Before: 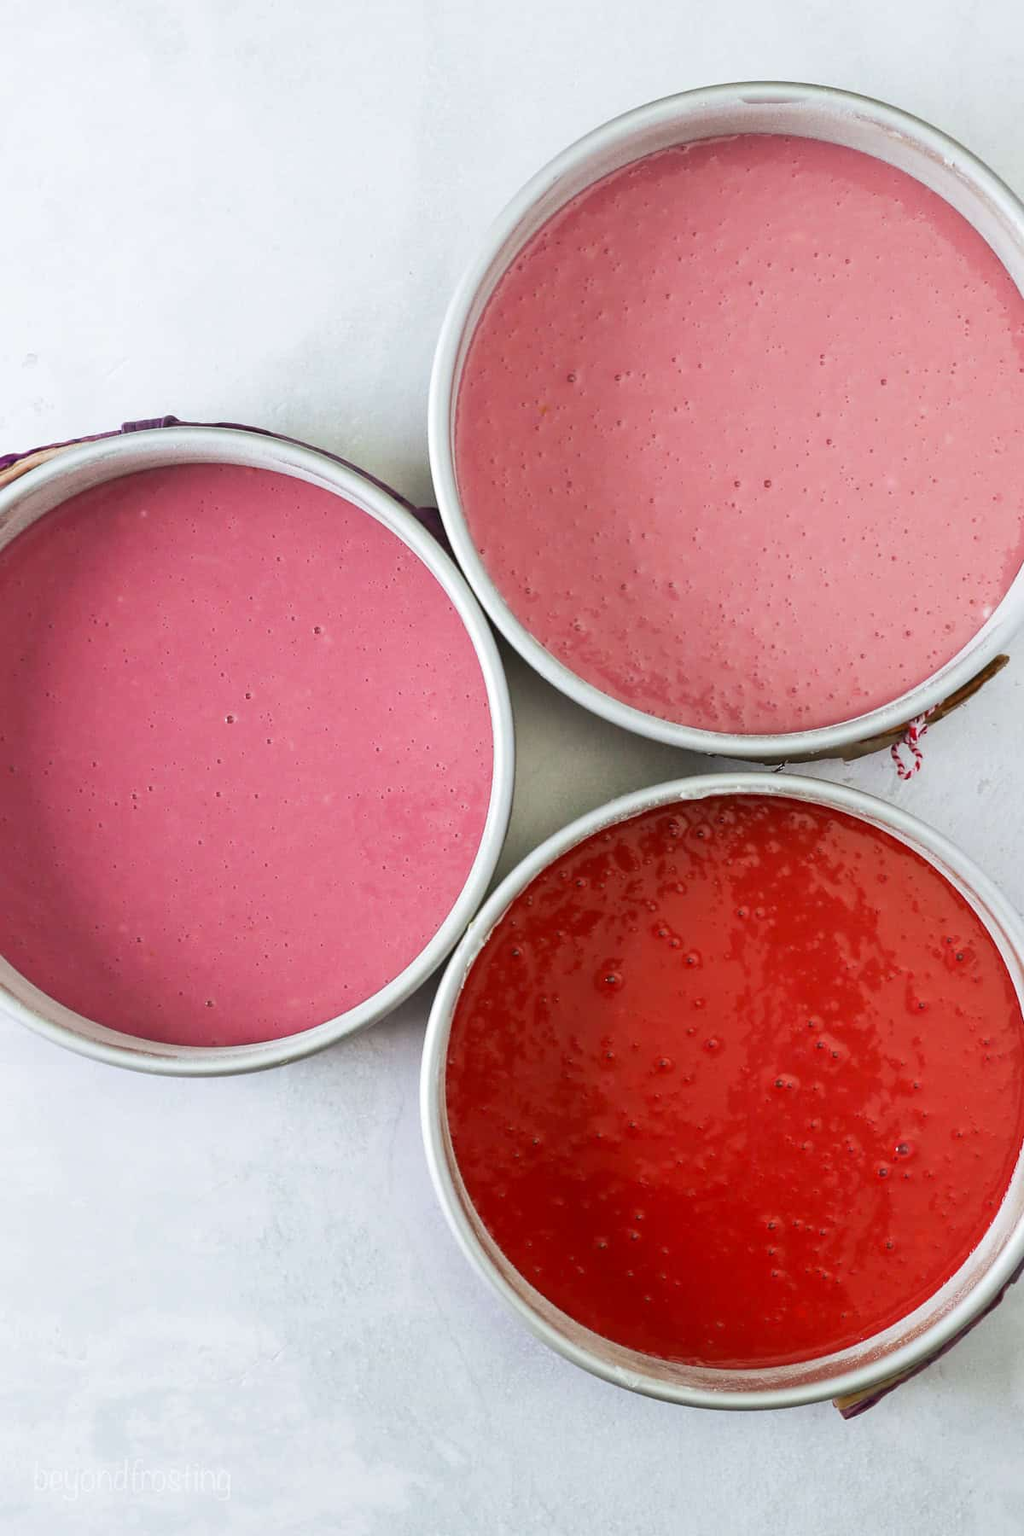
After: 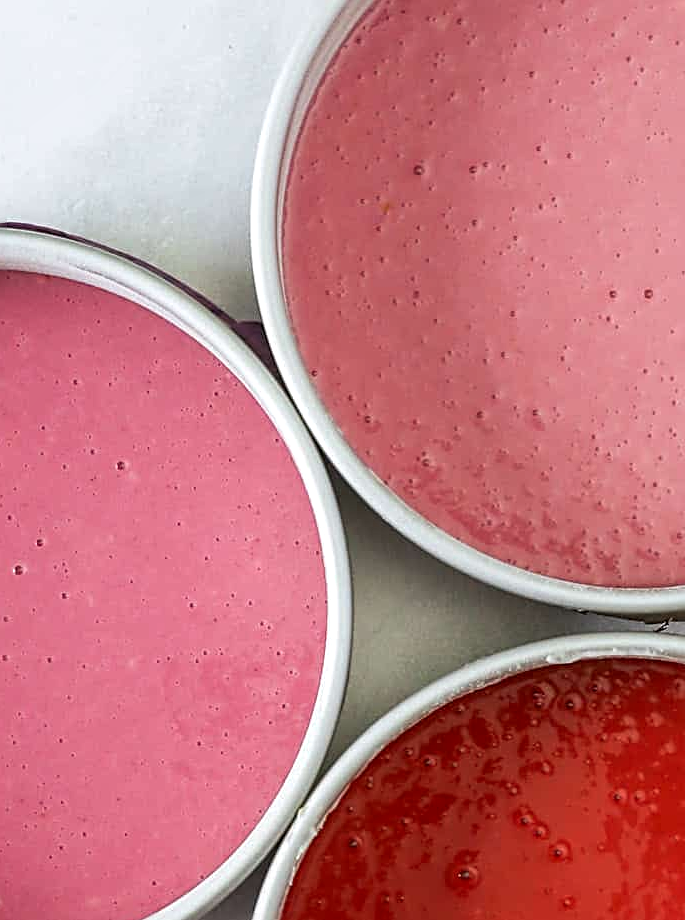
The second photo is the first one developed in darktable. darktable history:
local contrast: on, module defaults
sharpen: radius 2.732
crop: left 20.992%, top 15.185%, right 21.863%, bottom 33.652%
